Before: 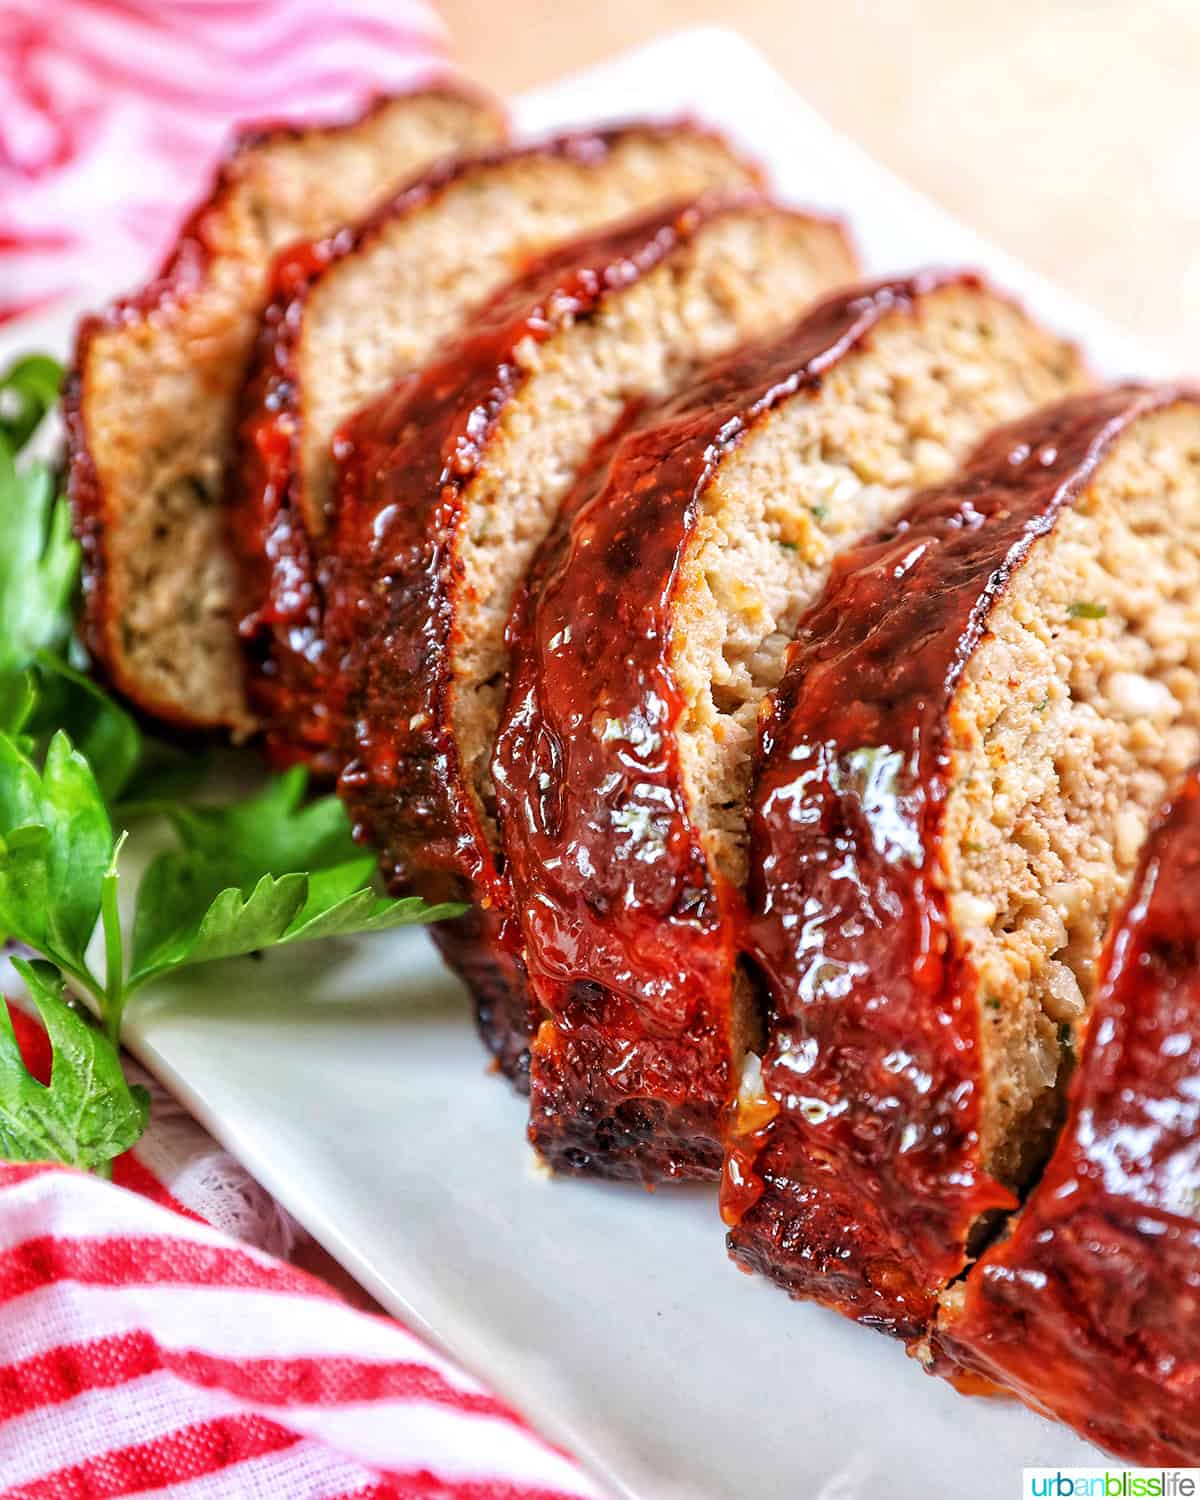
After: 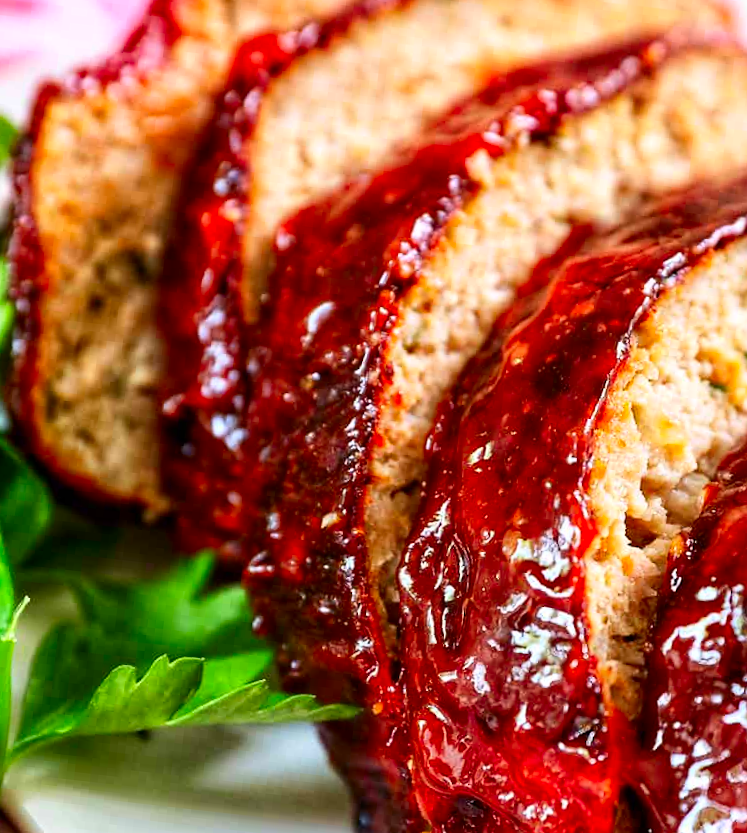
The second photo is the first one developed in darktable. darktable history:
crop and rotate: angle -6.39°, left 2.107%, top 7.077%, right 27.288%, bottom 30.011%
contrast brightness saturation: contrast 0.174, saturation 0.299
